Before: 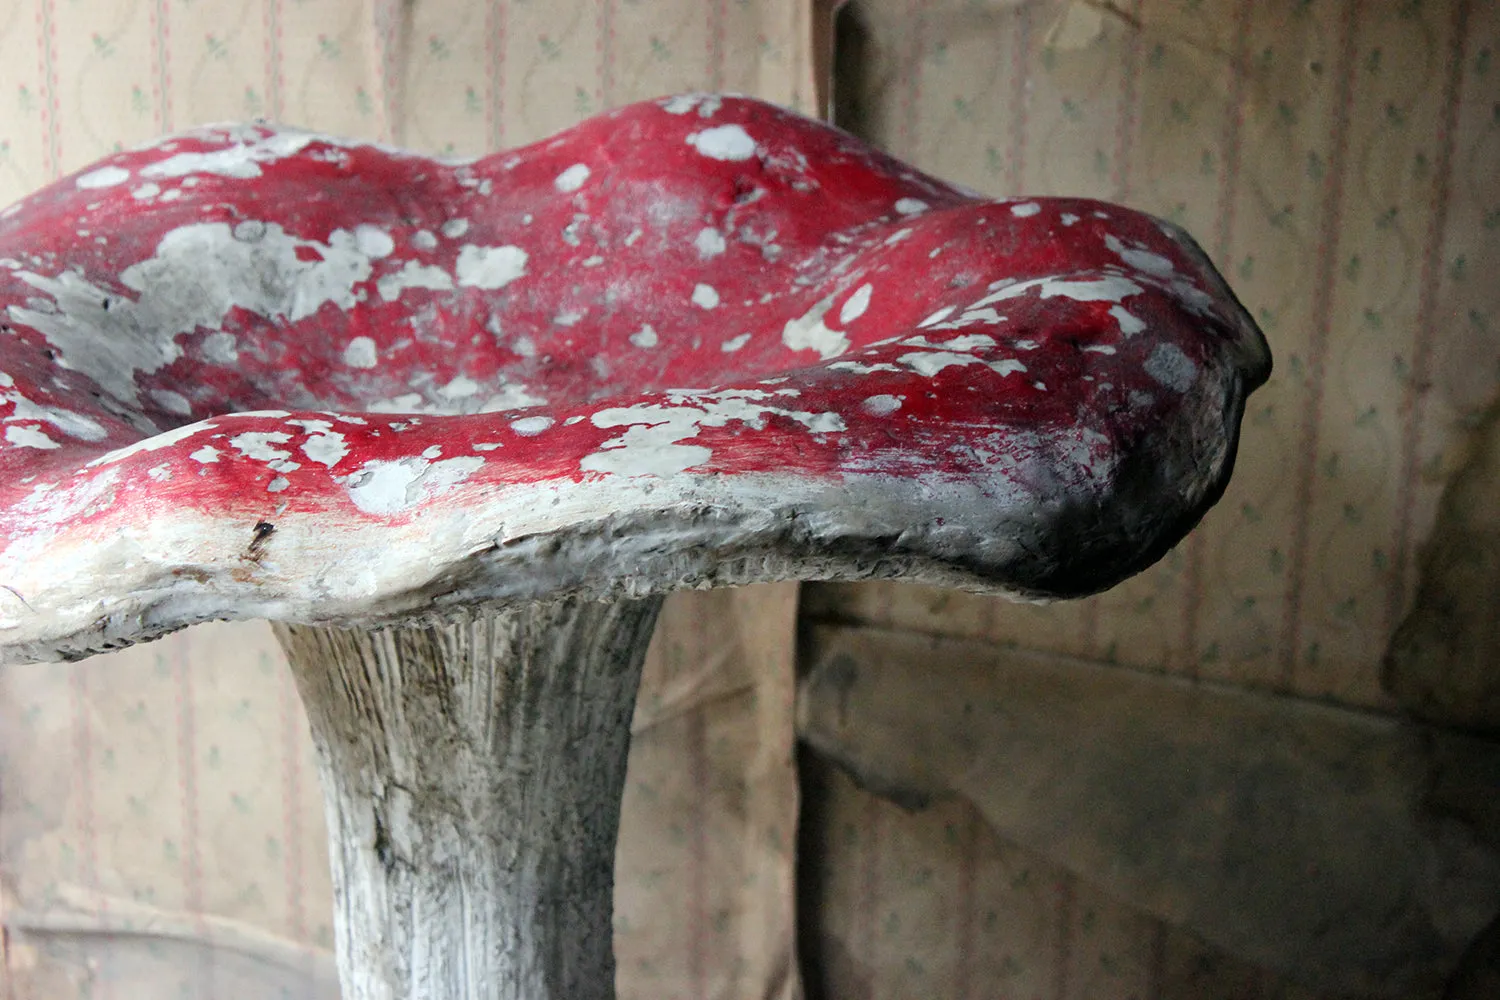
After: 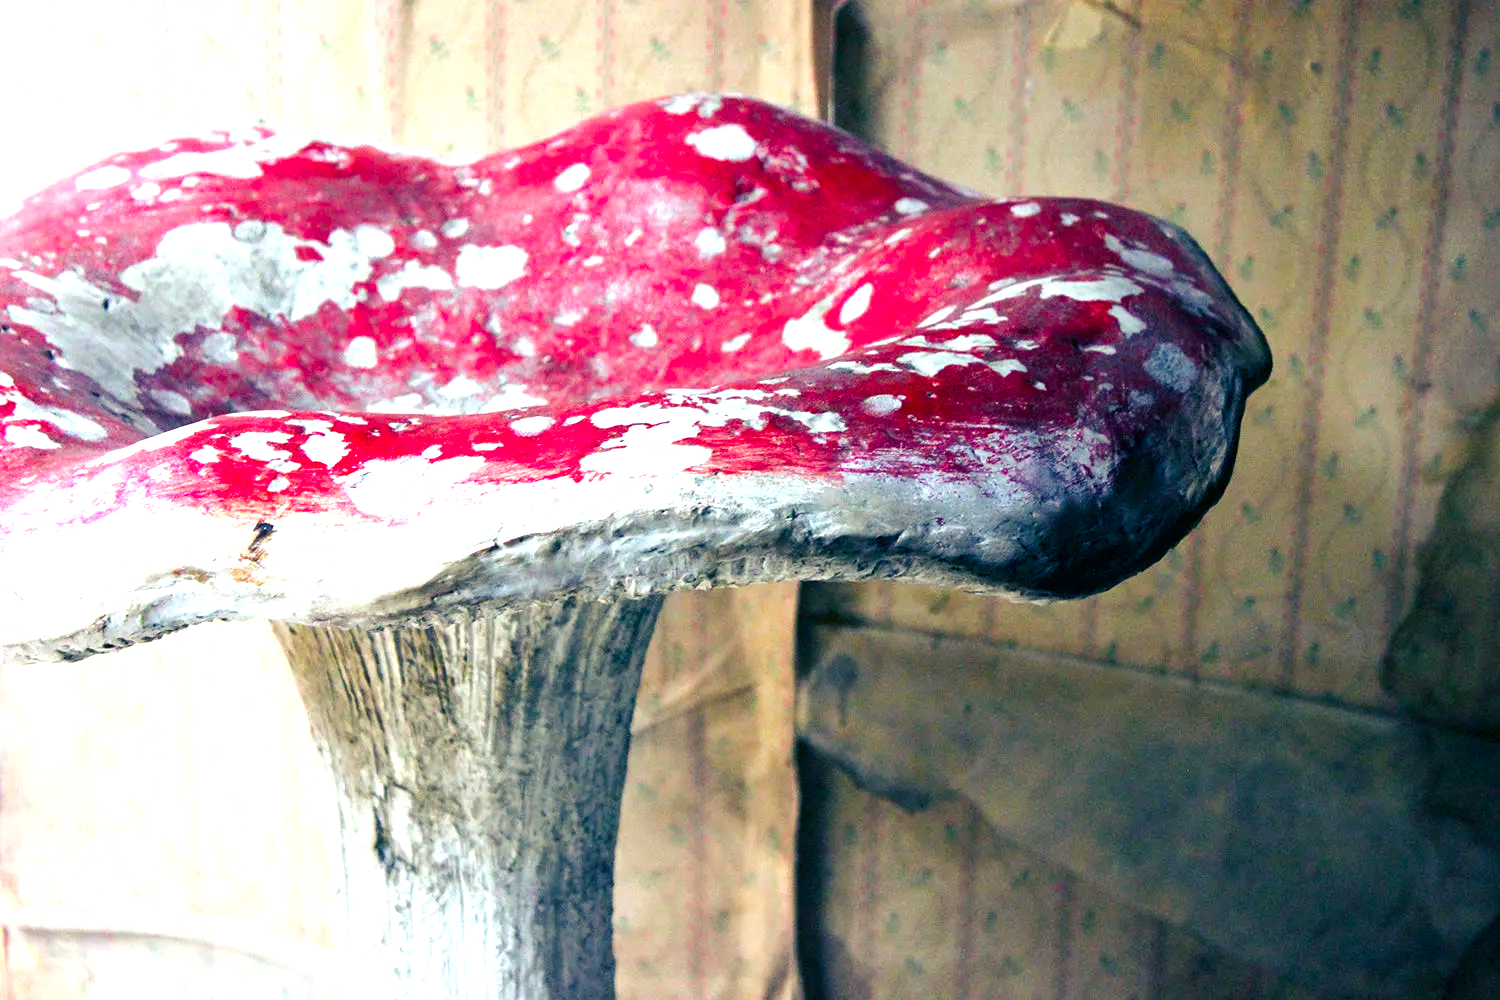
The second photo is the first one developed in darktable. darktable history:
exposure: black level correction 0, exposure 1.19 EV, compensate highlight preservation false
color correction: highlights a* -0.073, highlights b* 0.141
color balance rgb: shadows lift › luminance -41.032%, shadows lift › chroma 14.478%, shadows lift › hue 258.11°, perceptual saturation grading › global saturation 49.037%, global vibrance 14.24%
